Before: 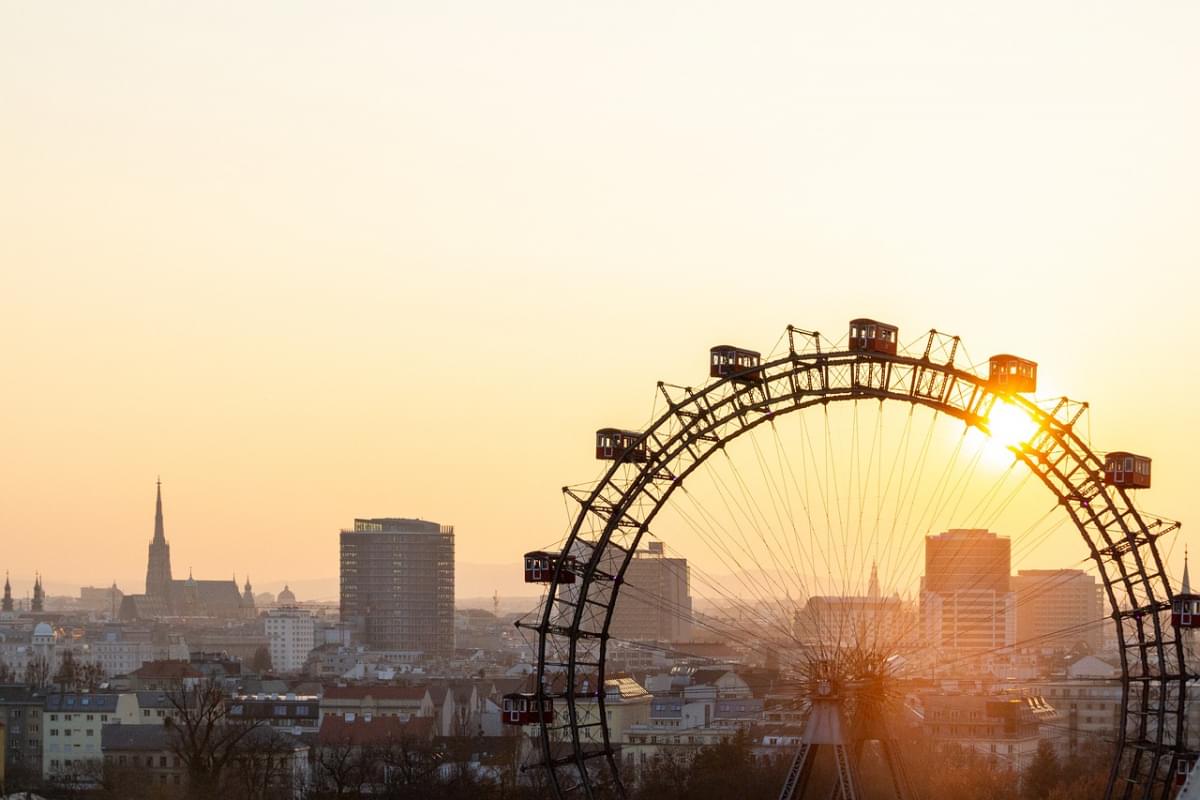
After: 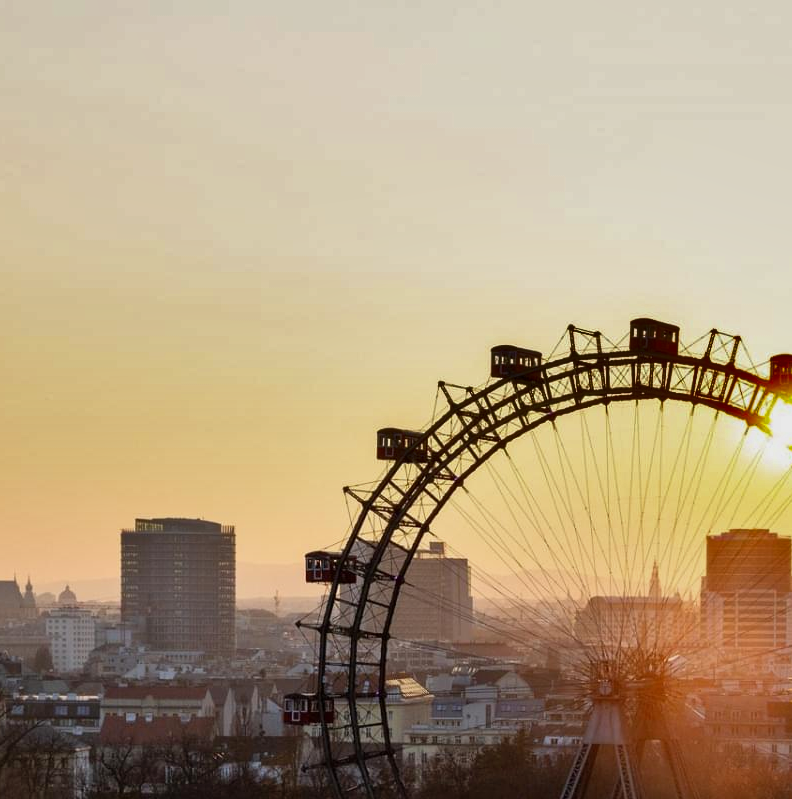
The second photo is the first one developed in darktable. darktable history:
crop and rotate: left 18.311%, right 15.623%
shadows and highlights: white point adjustment -3.82, highlights -63.81, soften with gaussian
